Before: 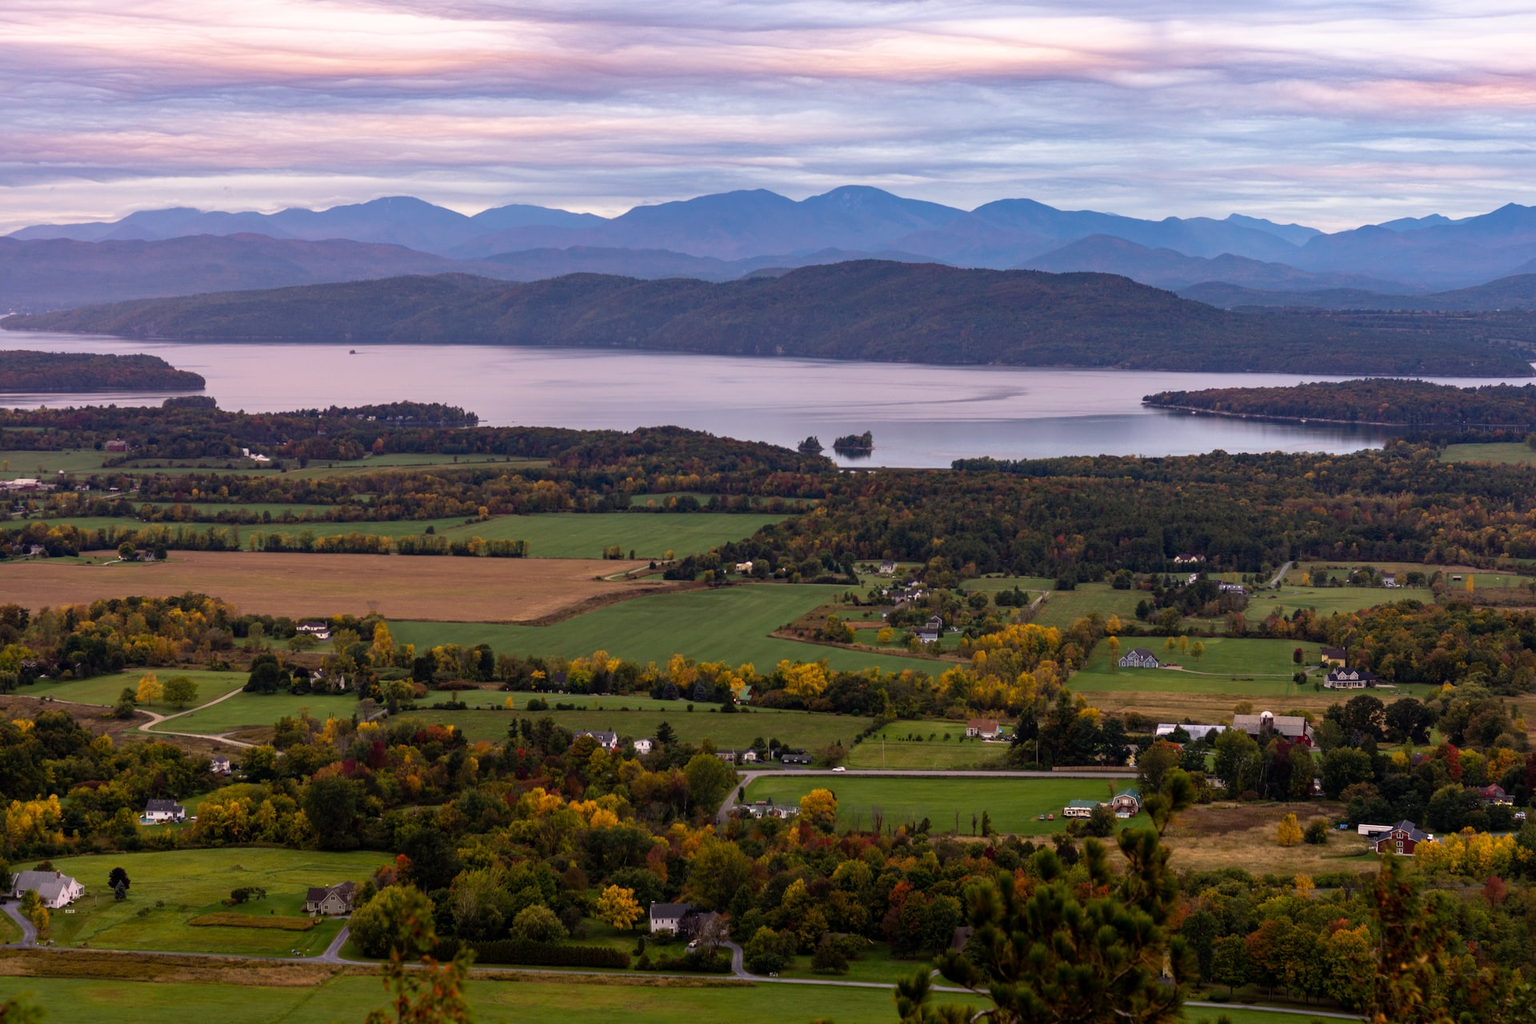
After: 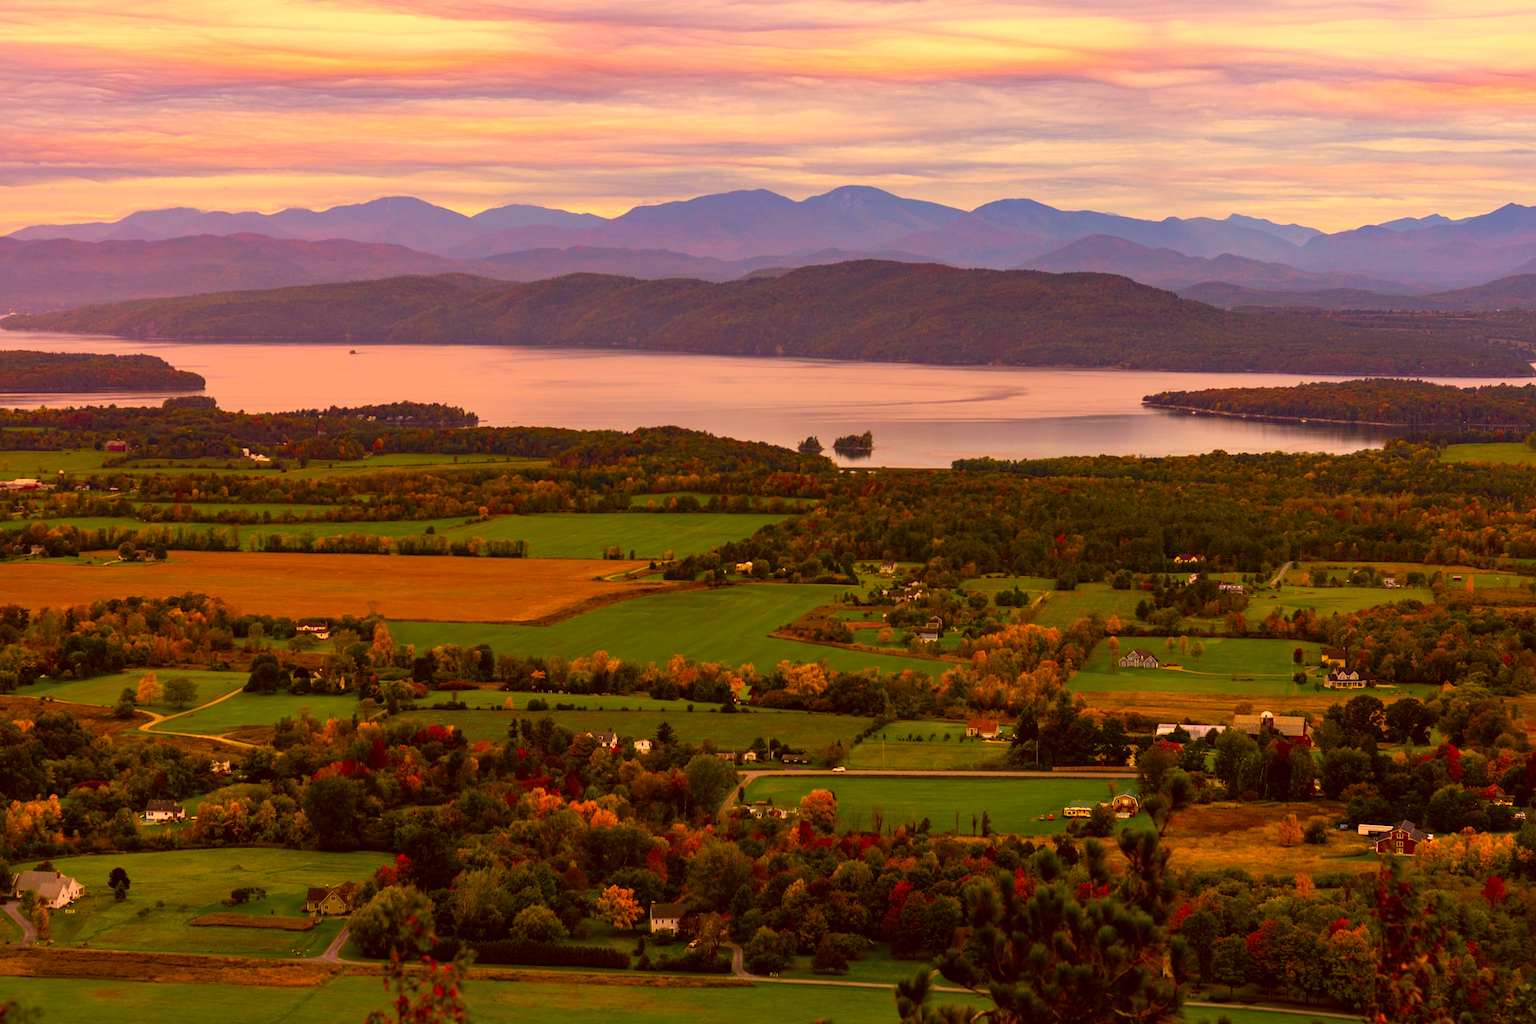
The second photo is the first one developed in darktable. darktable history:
color correction: highlights a* 10.44, highlights b* 30.04, shadows a* 2.73, shadows b* 17.51, saturation 1.72
